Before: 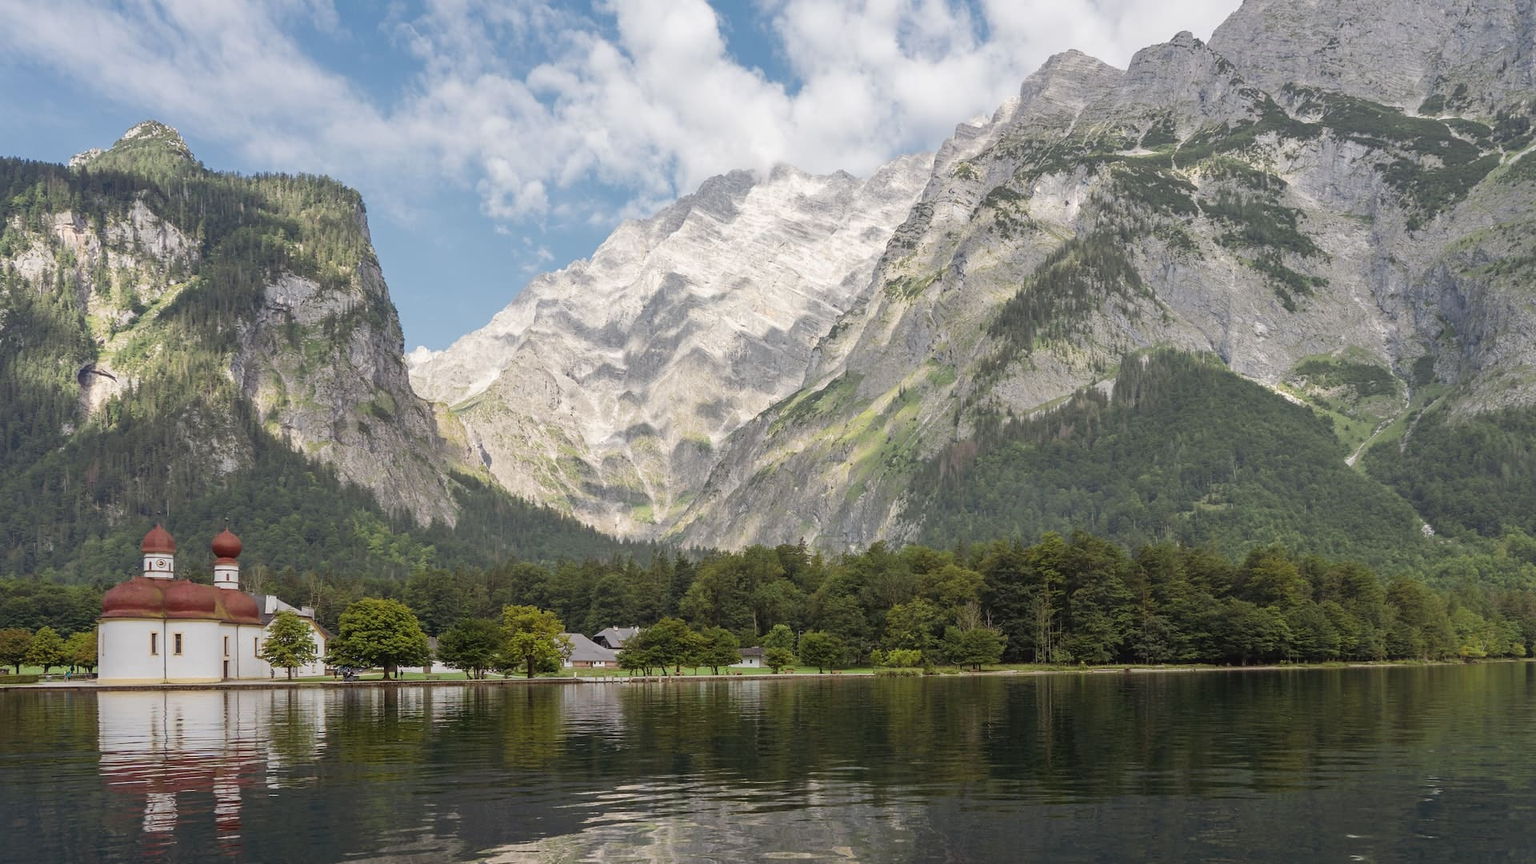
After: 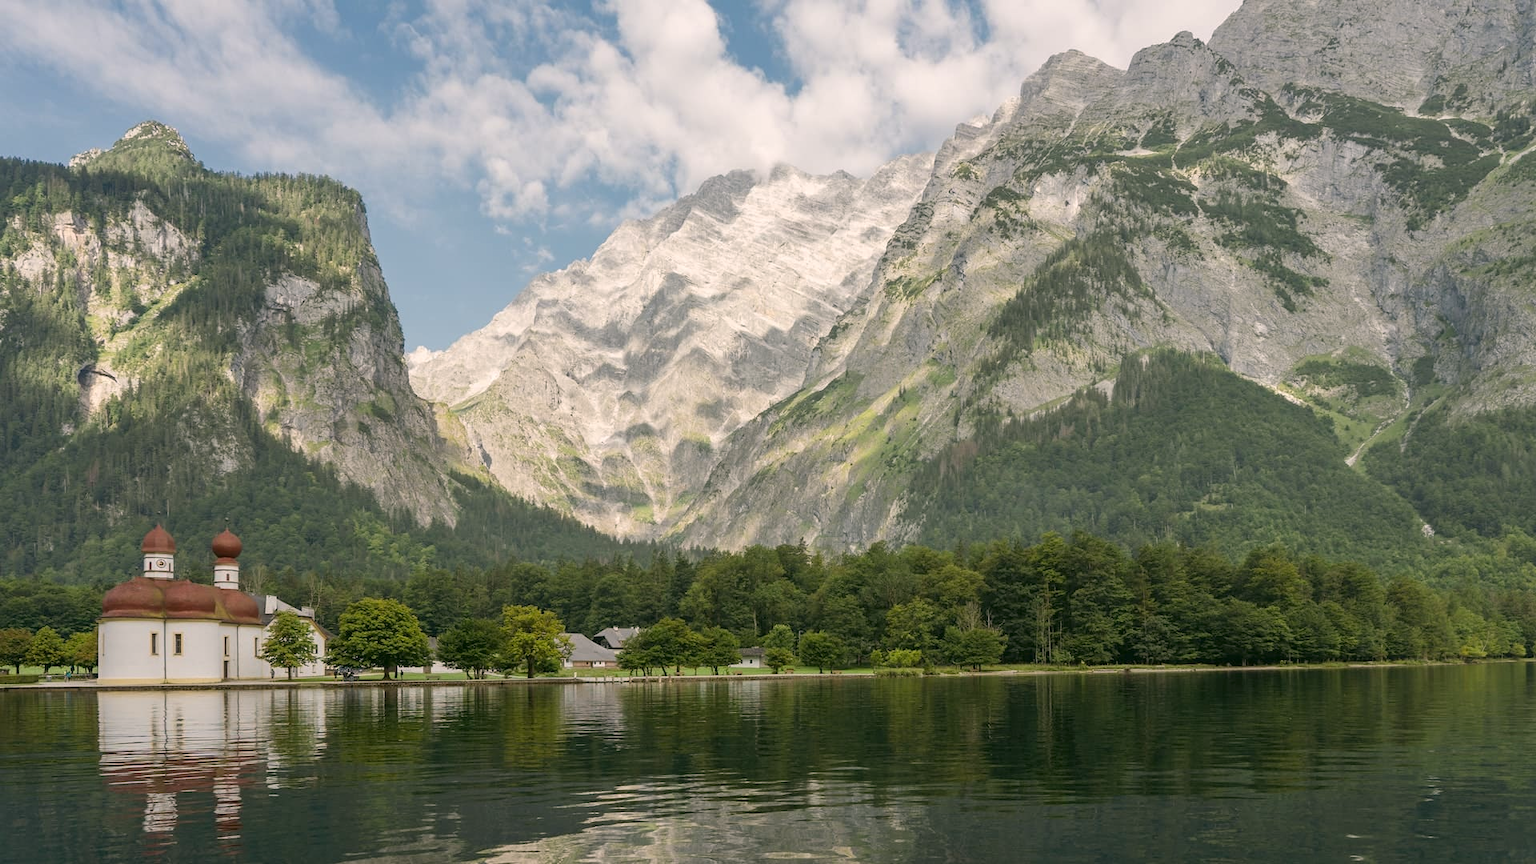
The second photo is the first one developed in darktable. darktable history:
color correction: highlights a* 4.49, highlights b* 4.92, shadows a* -8.26, shadows b* 4.55
